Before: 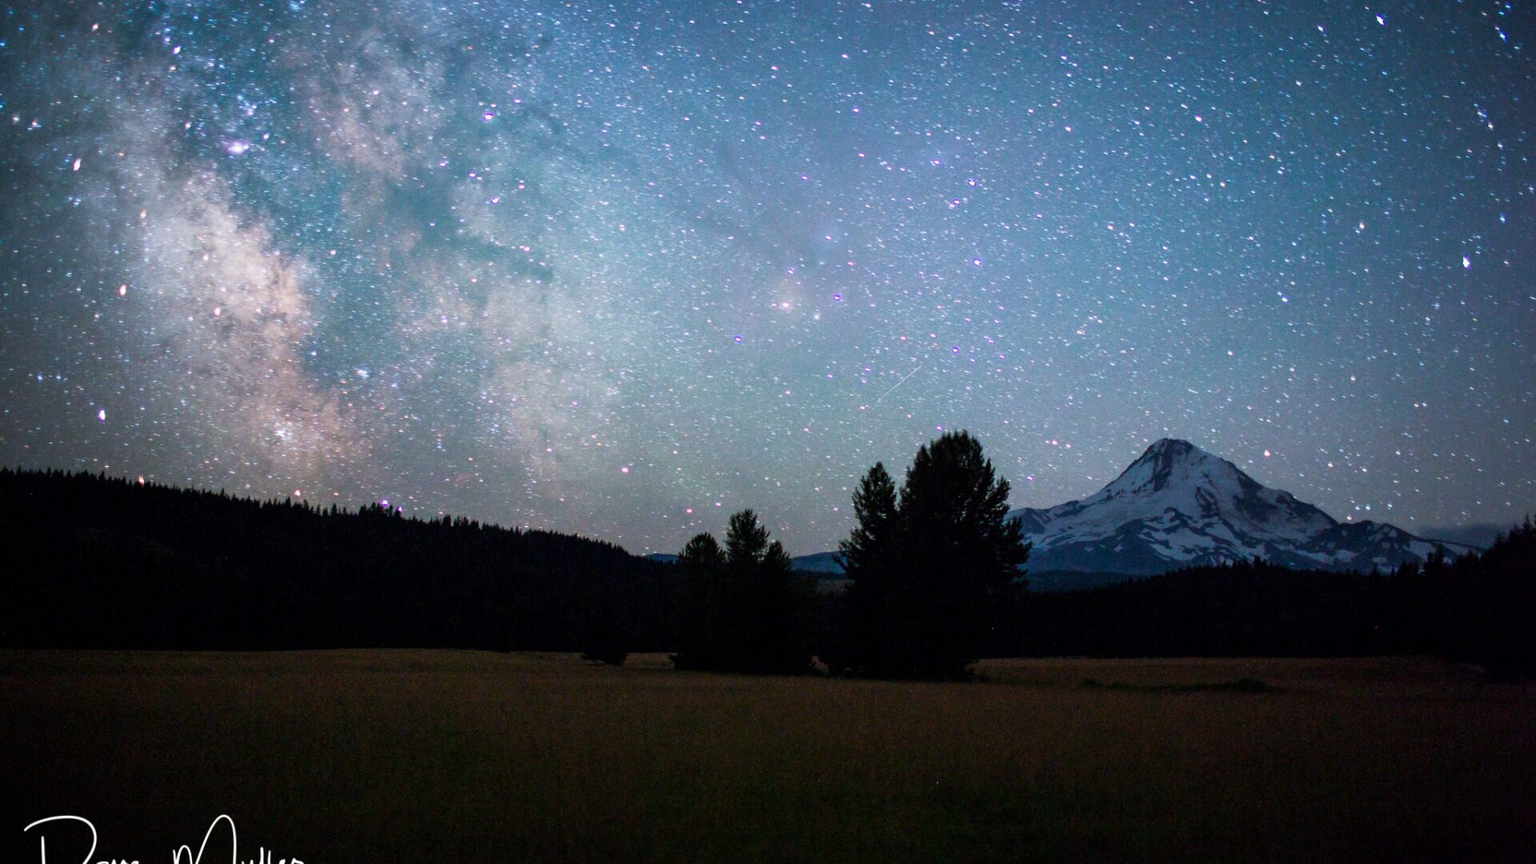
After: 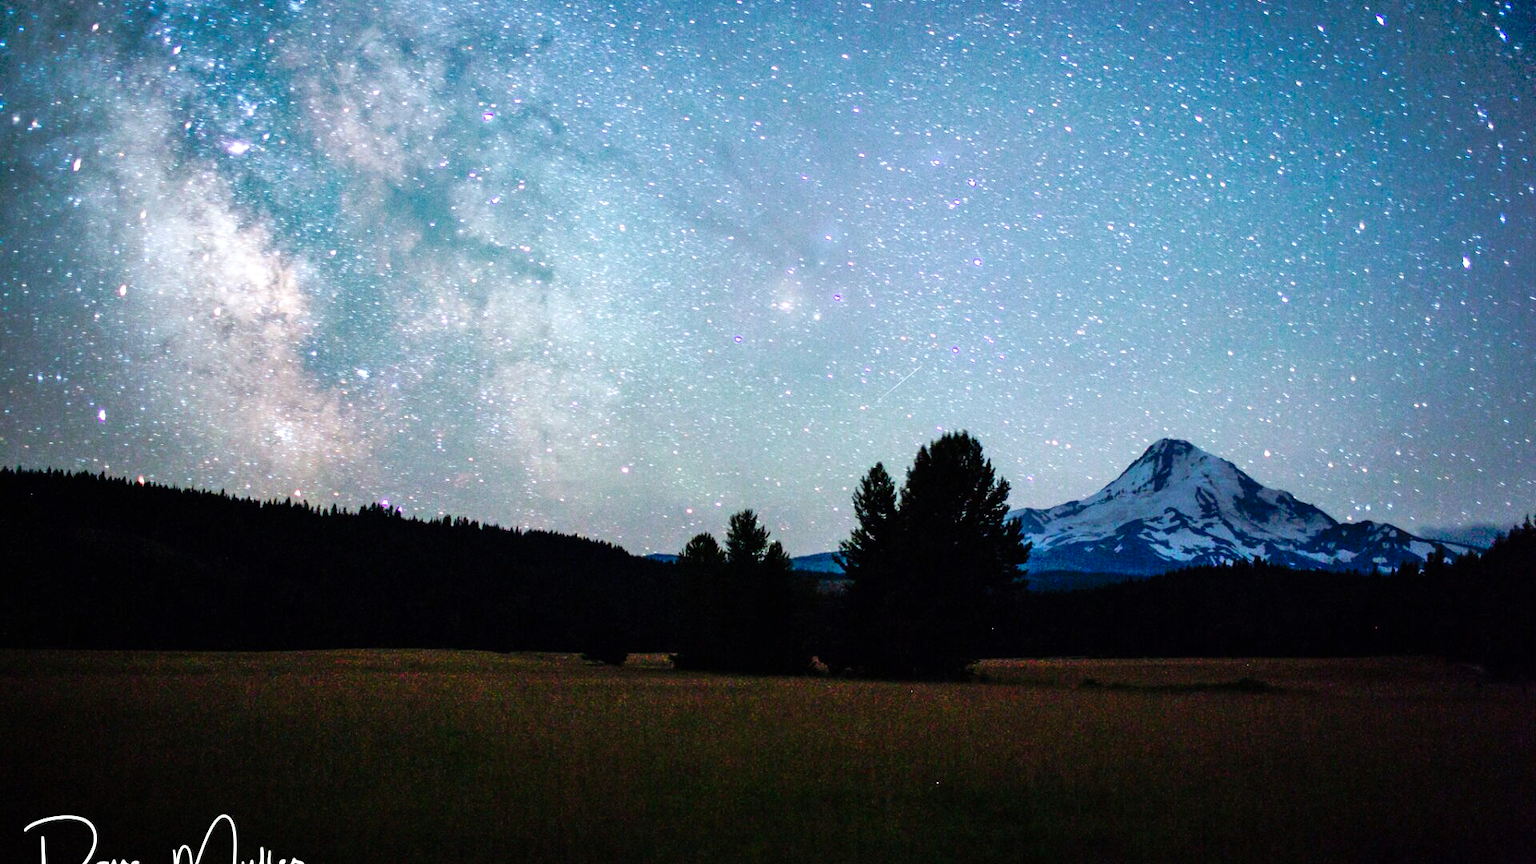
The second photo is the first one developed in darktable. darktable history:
tone curve: curves: ch0 [(0, 0) (0.105, 0.044) (0.195, 0.128) (0.283, 0.283) (0.384, 0.404) (0.485, 0.531) (0.635, 0.7) (0.832, 0.858) (1, 0.977)]; ch1 [(0, 0) (0.161, 0.092) (0.35, 0.33) (0.379, 0.401) (0.448, 0.478) (0.498, 0.503) (0.531, 0.537) (0.586, 0.563) (0.687, 0.648) (1, 1)]; ch2 [(0, 0) (0.359, 0.372) (0.437, 0.437) (0.483, 0.484) (0.53, 0.515) (0.556, 0.553) (0.635, 0.589) (1, 1)], preserve colors none
color calibration: illuminant Planckian (black body), x 0.35, y 0.351, temperature 4815.88 K
exposure: black level correction 0, exposure 0.702 EV, compensate exposure bias true, compensate highlight preservation false
shadows and highlights: soften with gaussian
tone equalizer: on, module defaults
